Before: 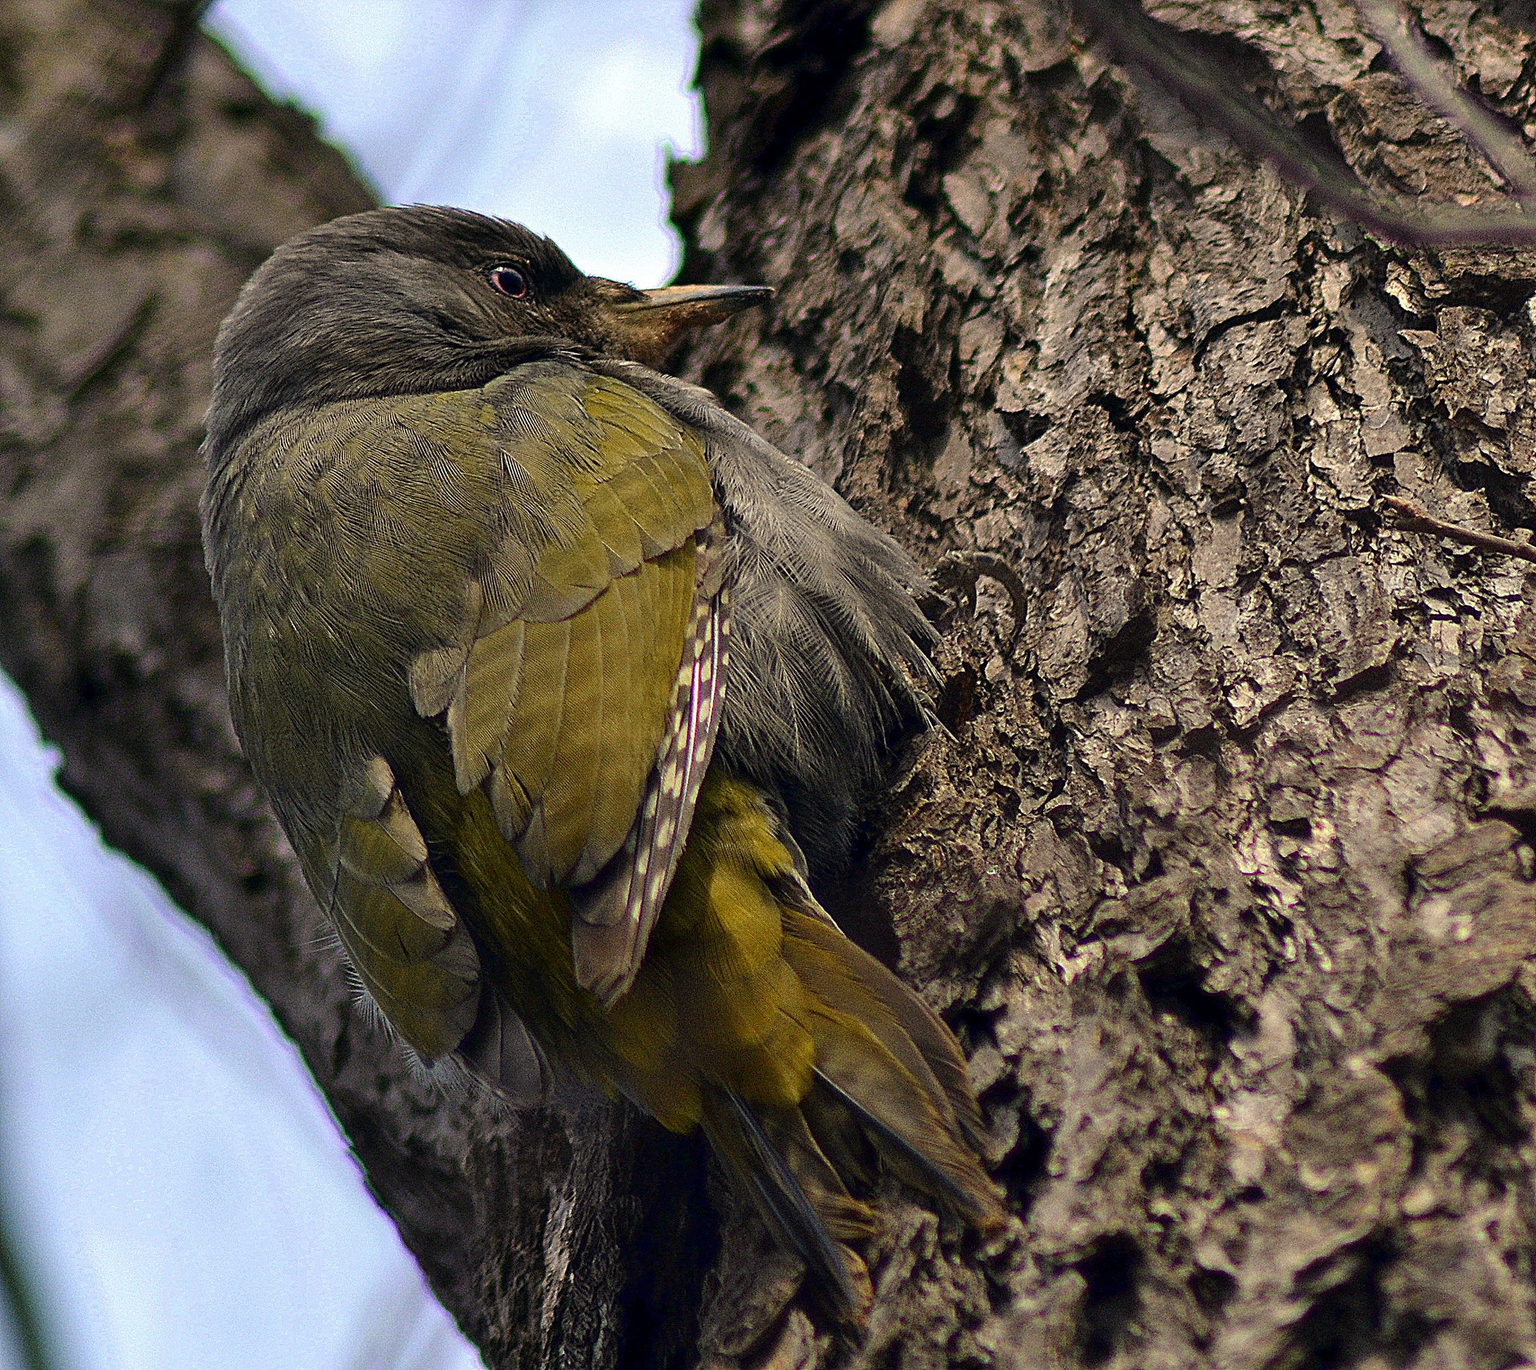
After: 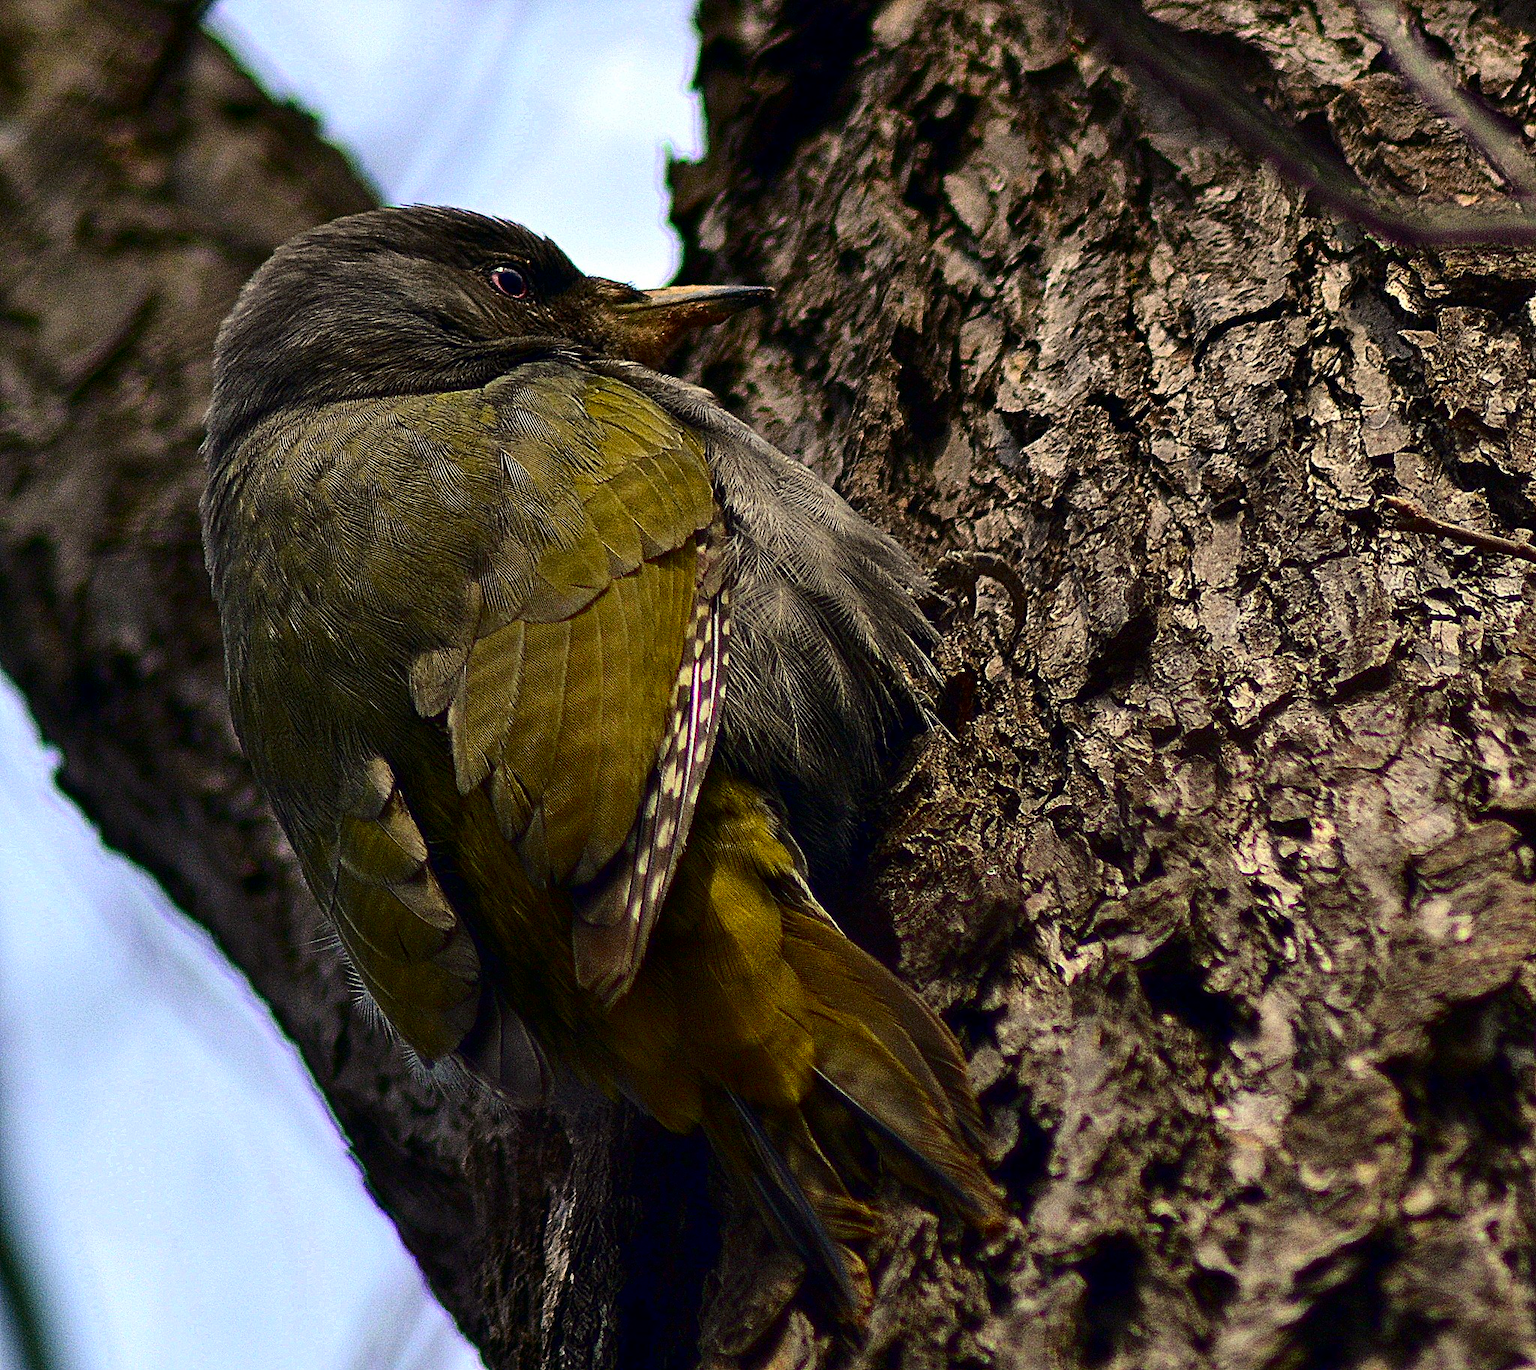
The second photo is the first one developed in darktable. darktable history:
contrast brightness saturation: contrast 0.206, brightness -0.112, saturation 0.207
